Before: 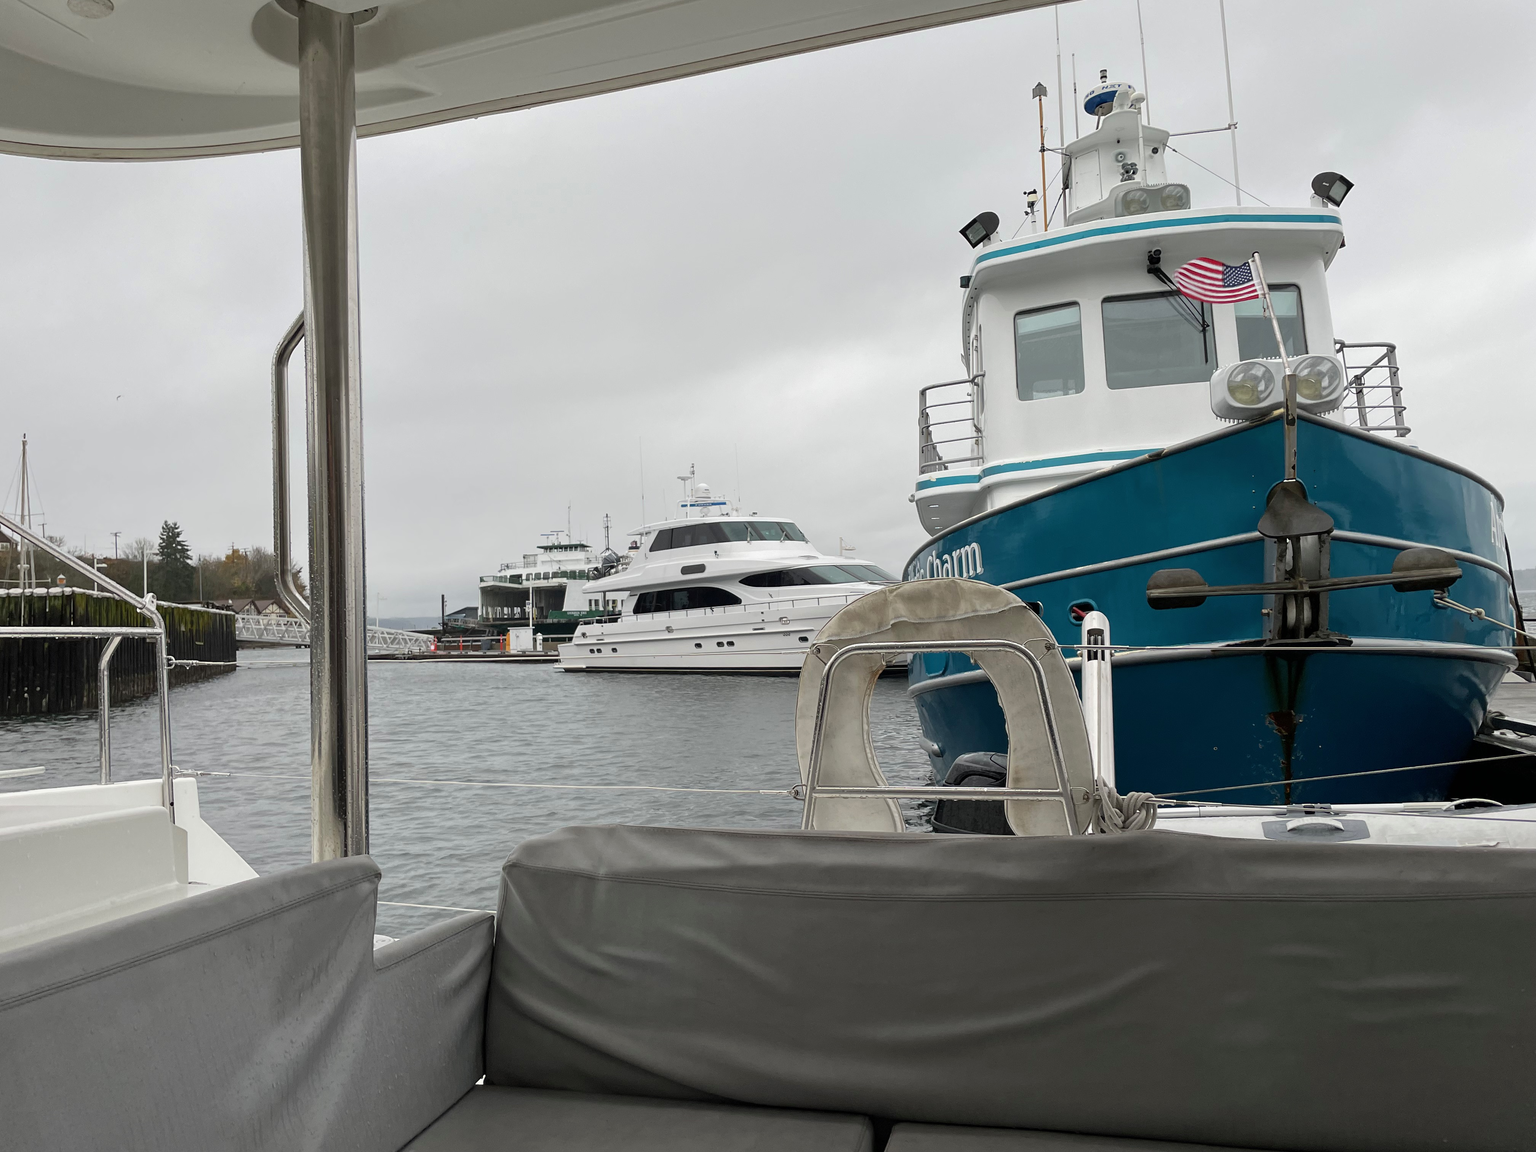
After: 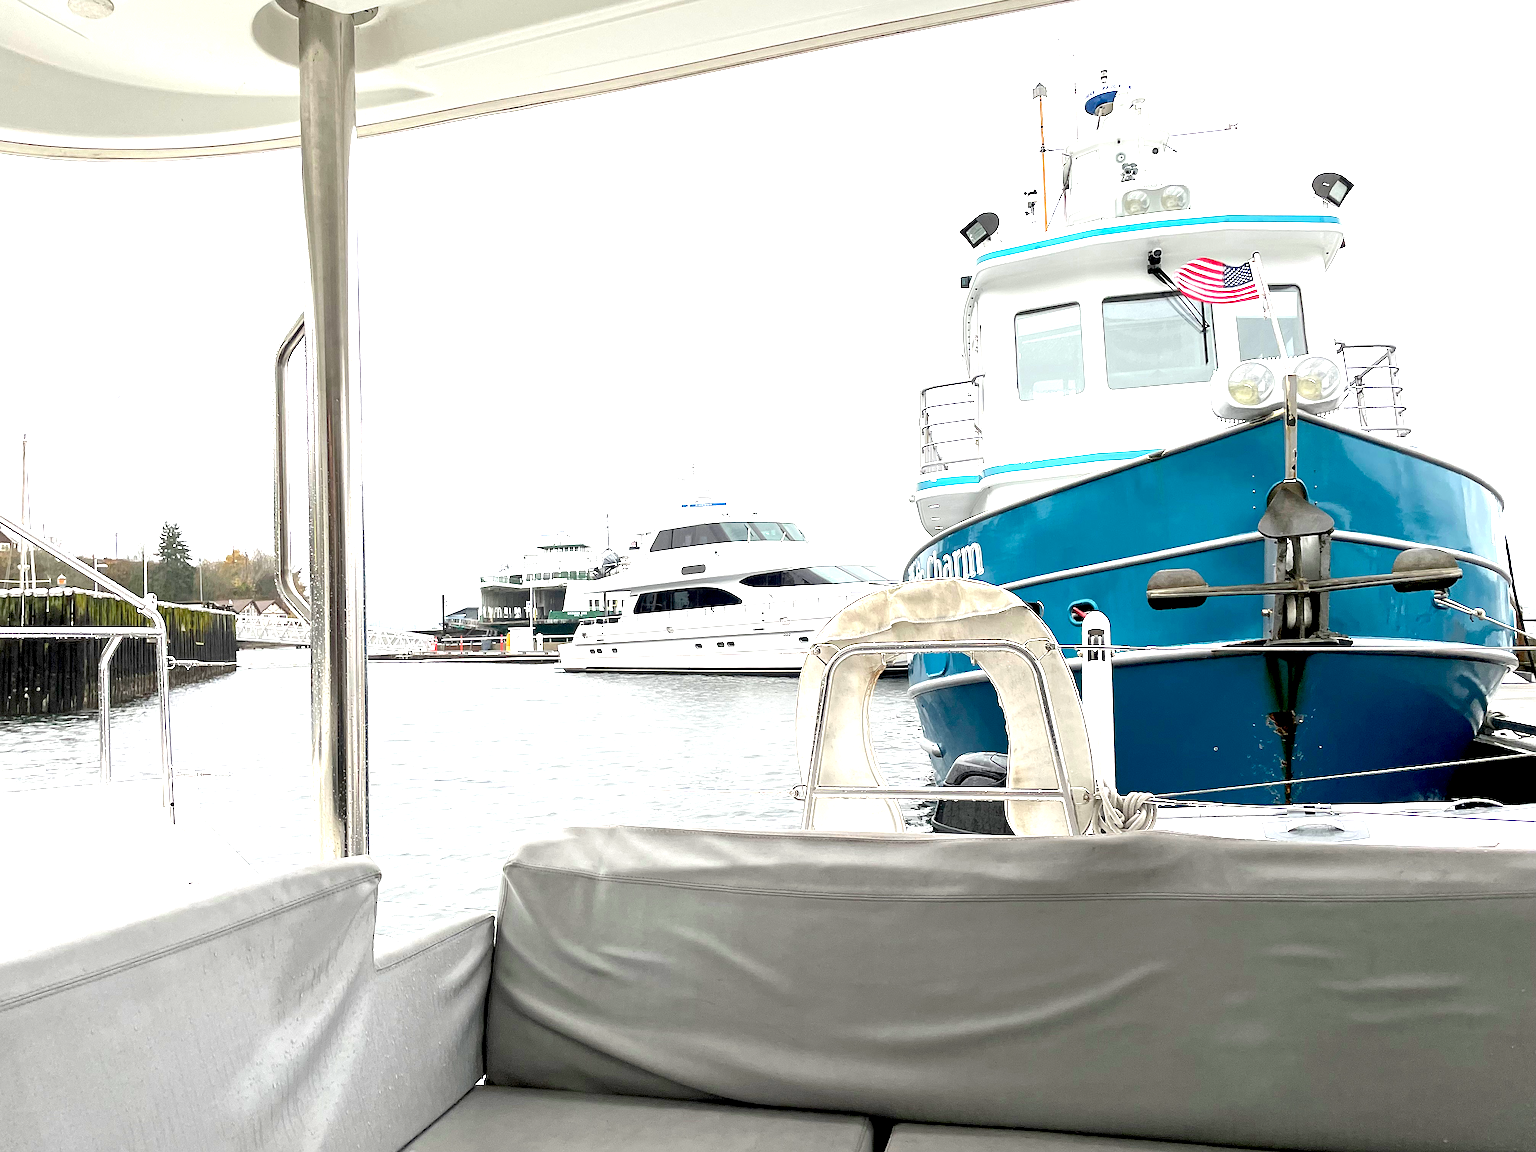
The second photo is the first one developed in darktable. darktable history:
exposure: exposure 2 EV, compensate highlight preservation false
sharpen: on, module defaults
